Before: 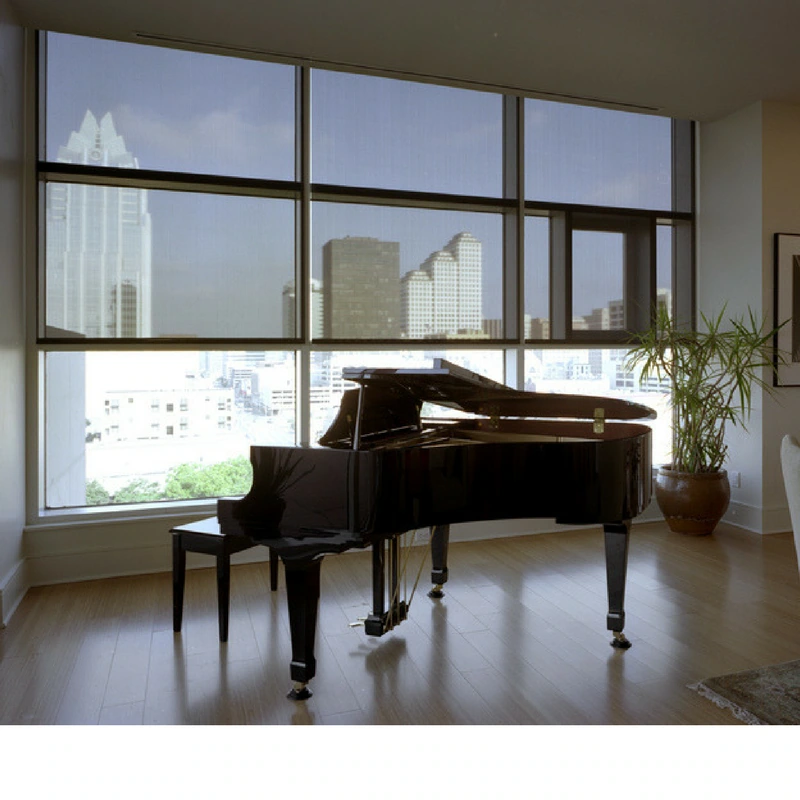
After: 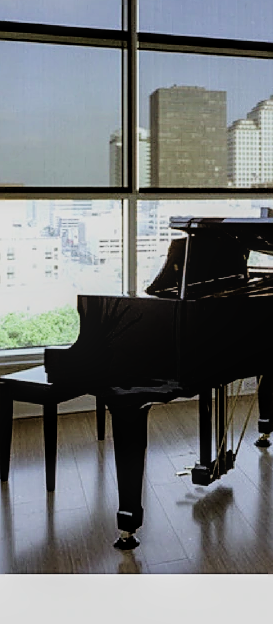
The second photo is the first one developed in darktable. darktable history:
velvia: on, module defaults
filmic rgb: black relative exposure -5.14 EV, white relative exposure 3.99 EV, threshold 5.99 EV, hardness 2.89, contrast 1.299, highlights saturation mix -30.31%, enable highlight reconstruction true
exposure: compensate highlight preservation false
crop and rotate: left 21.738%, top 18.992%, right 44.077%, bottom 2.979%
local contrast: on, module defaults
sharpen: on, module defaults
